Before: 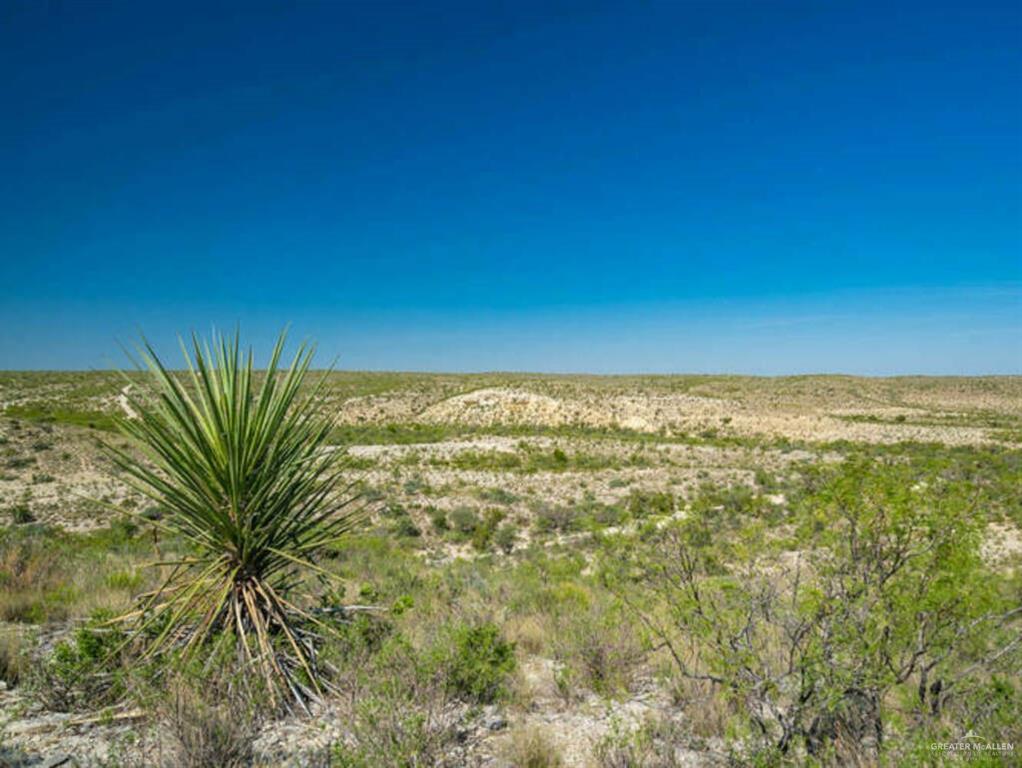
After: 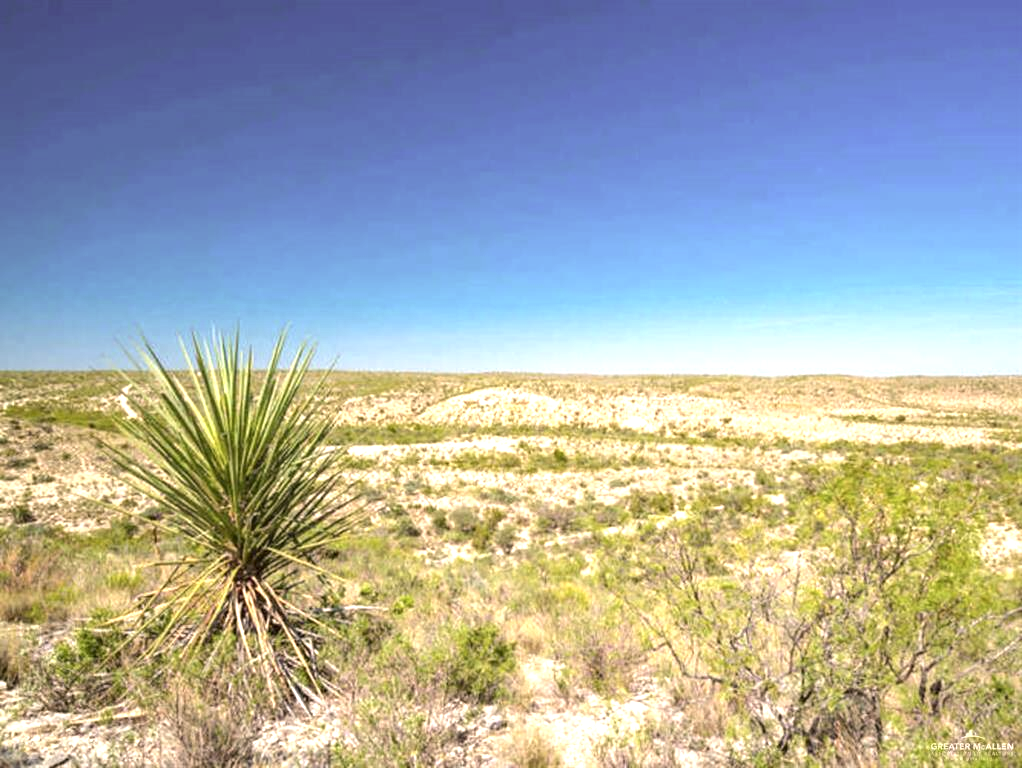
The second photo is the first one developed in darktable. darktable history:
exposure: black level correction 0, exposure 1.18 EV, compensate exposure bias true, compensate highlight preservation false
color correction: highlights a* 10.19, highlights b* 9.77, shadows a* 8.78, shadows b* 8.17, saturation 0.807
tone equalizer: edges refinement/feathering 500, mask exposure compensation -1.57 EV, preserve details no
